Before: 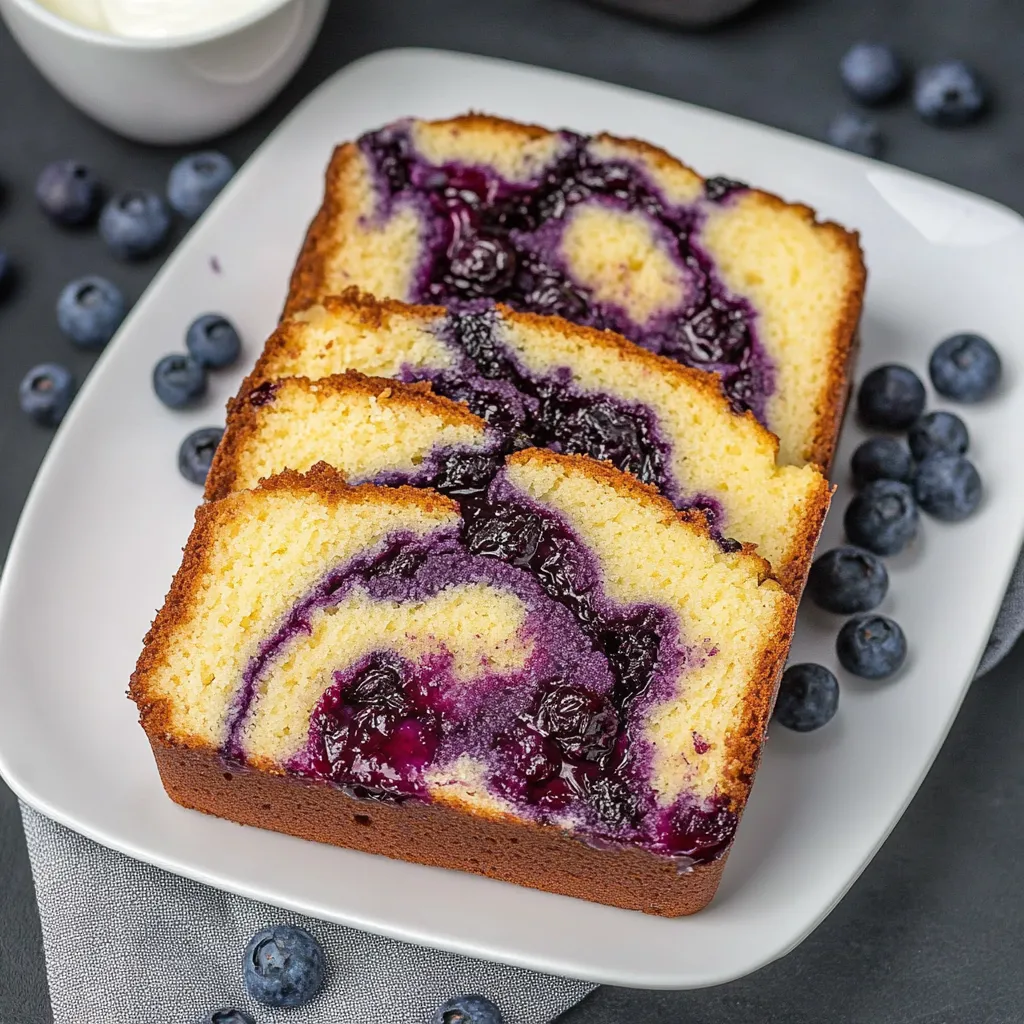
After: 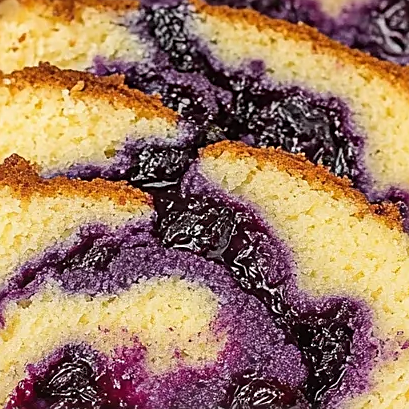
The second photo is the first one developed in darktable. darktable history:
crop: left 30%, top 30%, right 30%, bottom 30%
contrast equalizer: octaves 7, y [[0.6 ×6], [0.55 ×6], [0 ×6], [0 ×6], [0 ×6]], mix -0.1
sharpen: on, module defaults
